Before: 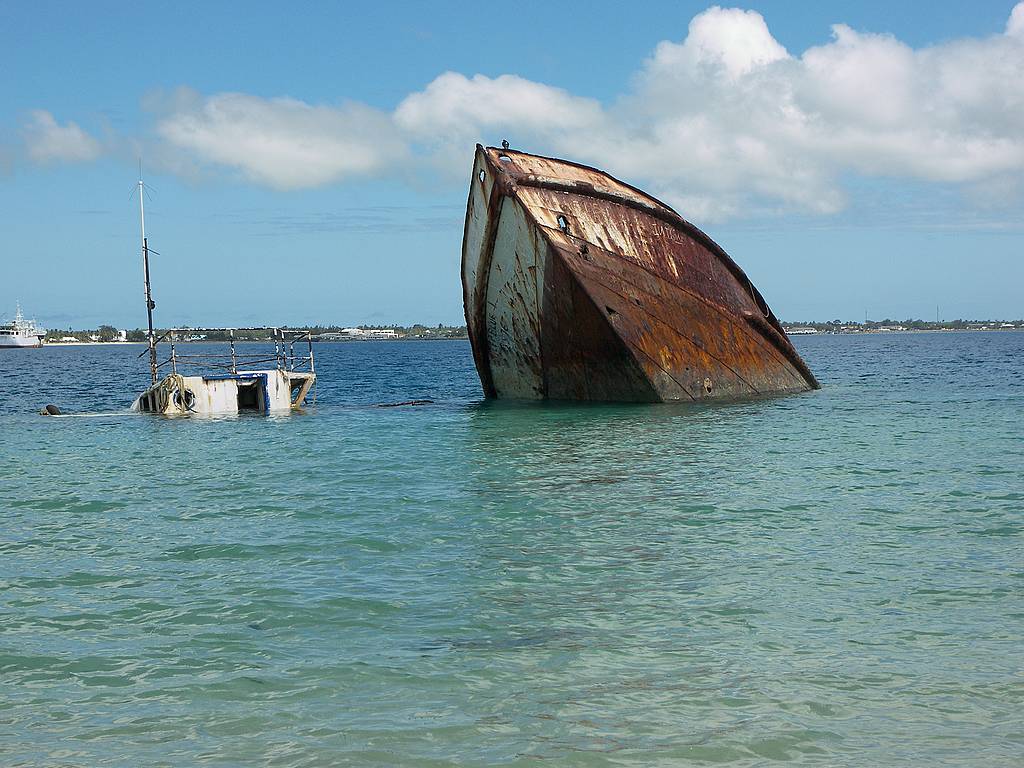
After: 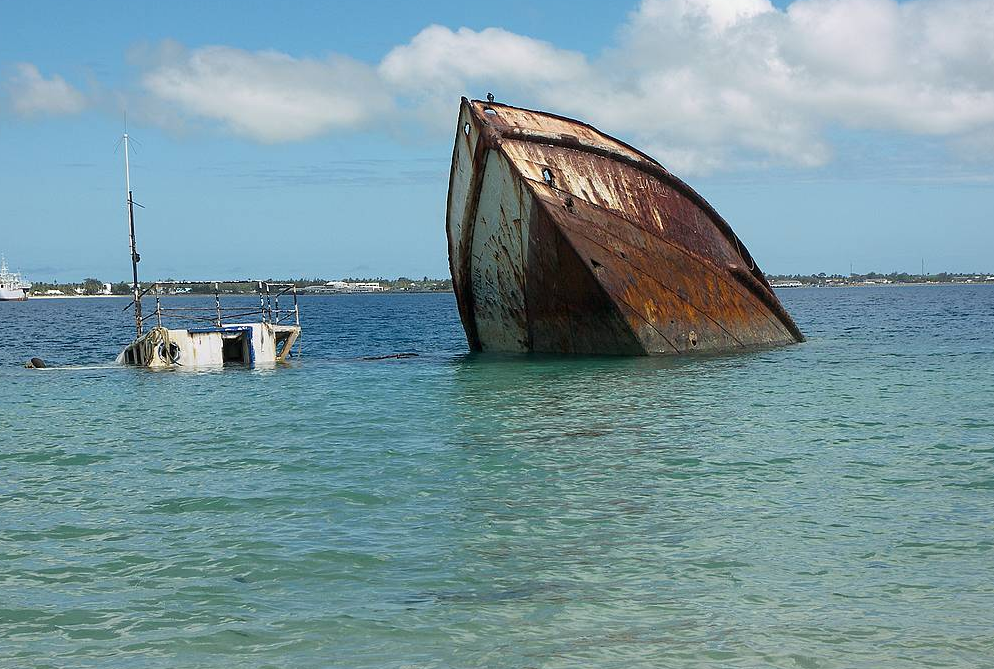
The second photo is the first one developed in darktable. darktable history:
local contrast: mode bilateral grid, contrast 20, coarseness 50, detail 102%, midtone range 0.2
crop: left 1.507%, top 6.147%, right 1.379%, bottom 6.637%
